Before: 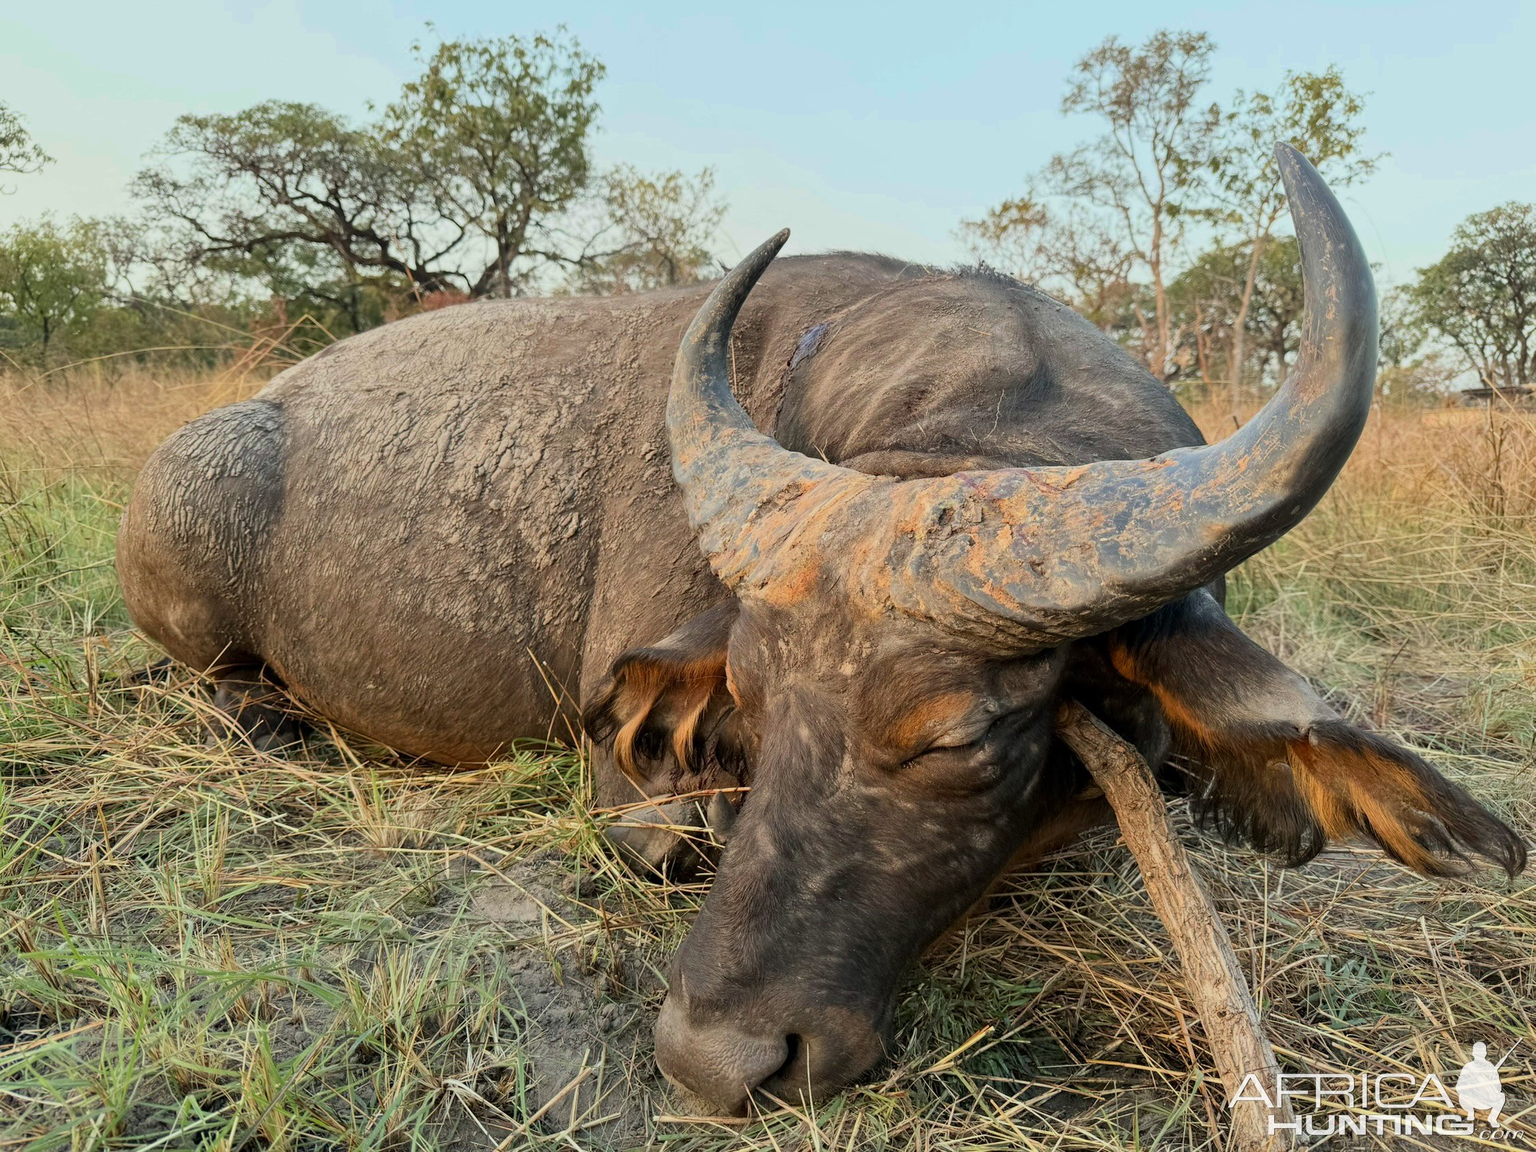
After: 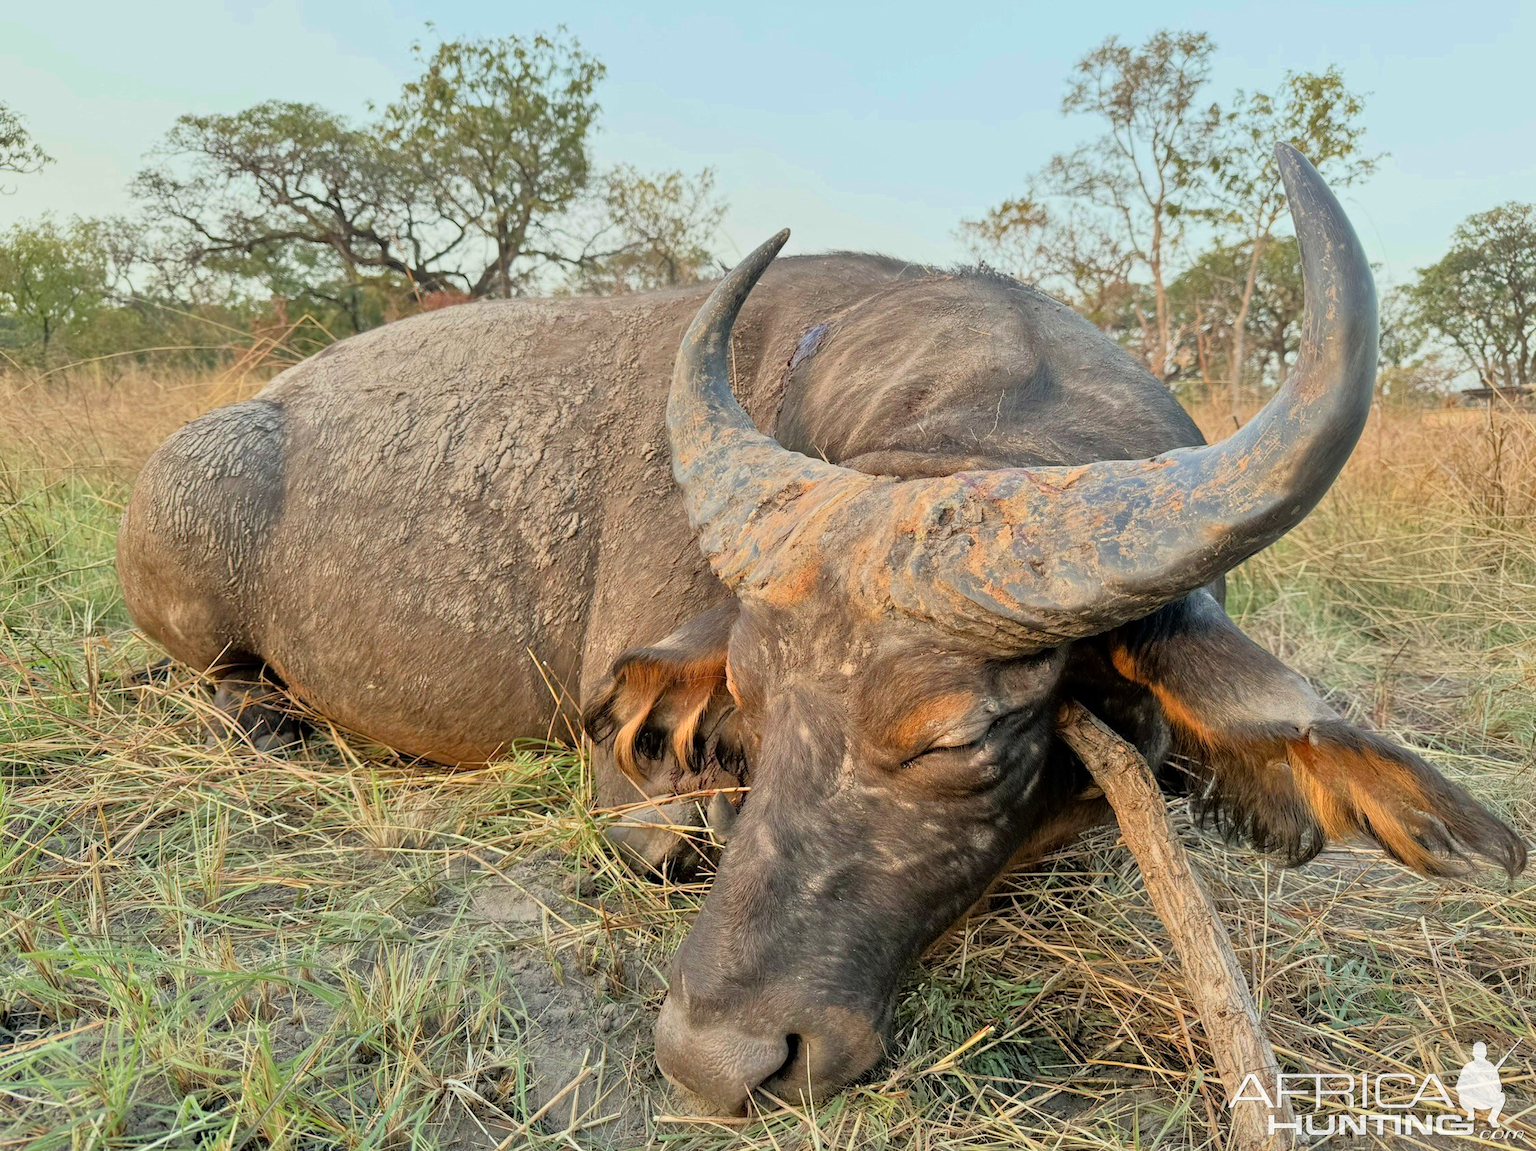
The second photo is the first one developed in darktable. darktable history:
tone equalizer: -7 EV 0.164 EV, -6 EV 0.58 EV, -5 EV 1.17 EV, -4 EV 1.33 EV, -3 EV 1.17 EV, -2 EV 0.6 EV, -1 EV 0.158 EV
